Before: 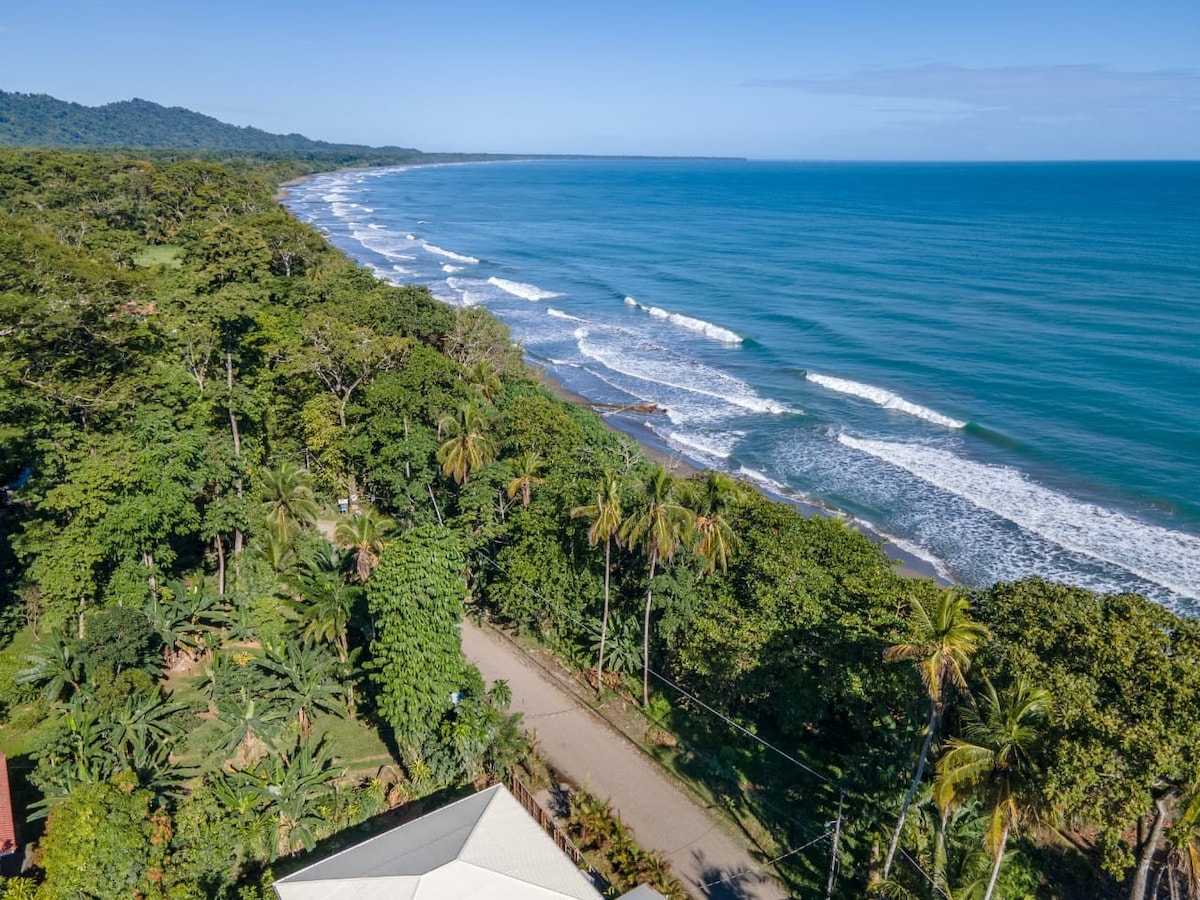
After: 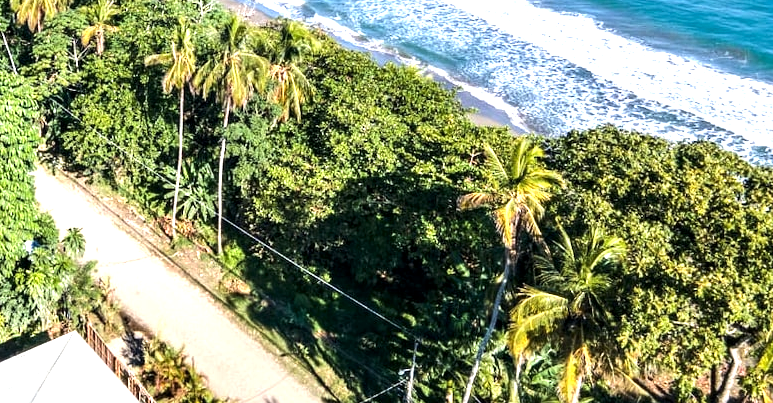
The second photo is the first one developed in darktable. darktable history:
tone equalizer: -8 EV -0.75 EV, -7 EV -0.7 EV, -6 EV -0.6 EV, -5 EV -0.4 EV, -3 EV 0.4 EV, -2 EV 0.6 EV, -1 EV 0.7 EV, +0 EV 0.75 EV, edges refinement/feathering 500, mask exposure compensation -1.57 EV, preserve details no
crop and rotate: left 35.509%, top 50.238%, bottom 4.934%
local contrast: highlights 100%, shadows 100%, detail 120%, midtone range 0.2
exposure: black level correction 0.001, exposure 0.955 EV, compensate exposure bias true, compensate highlight preservation false
